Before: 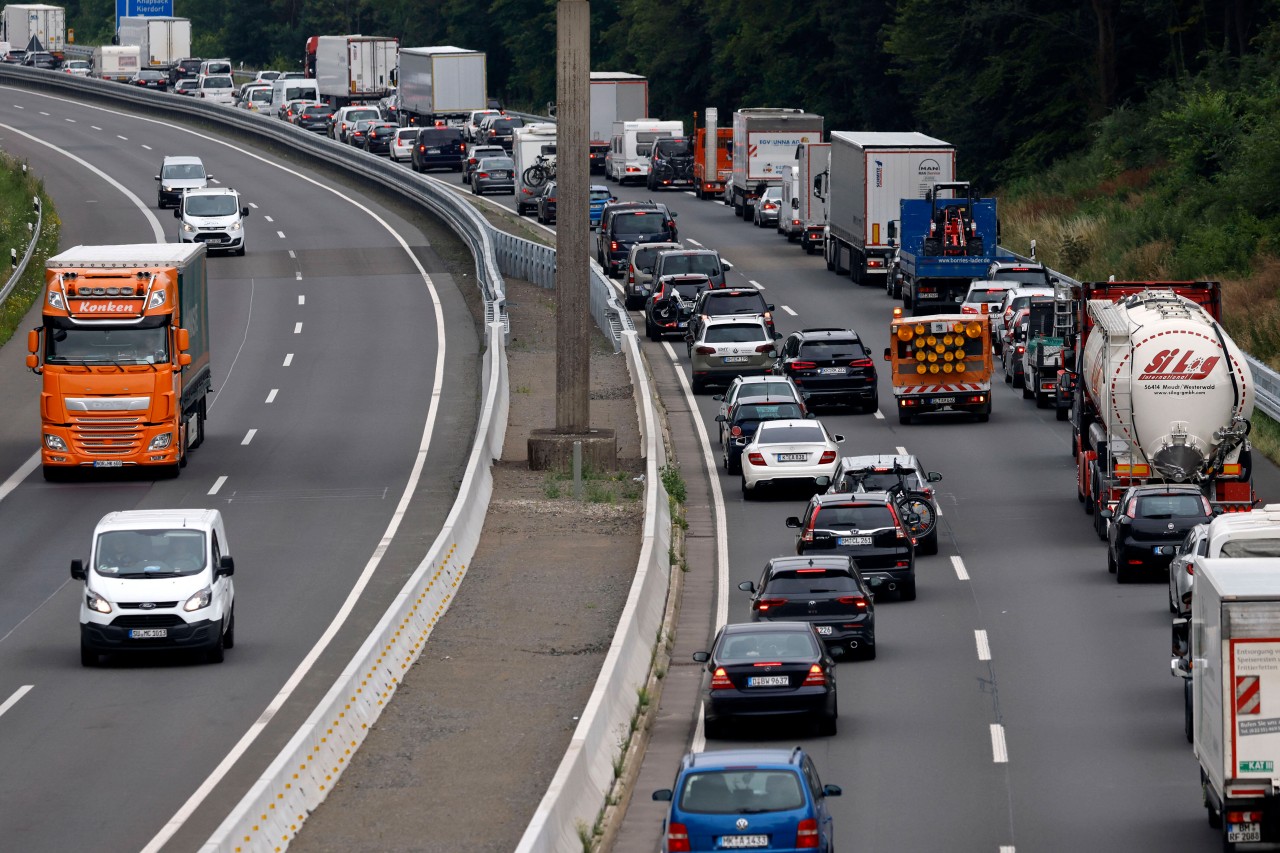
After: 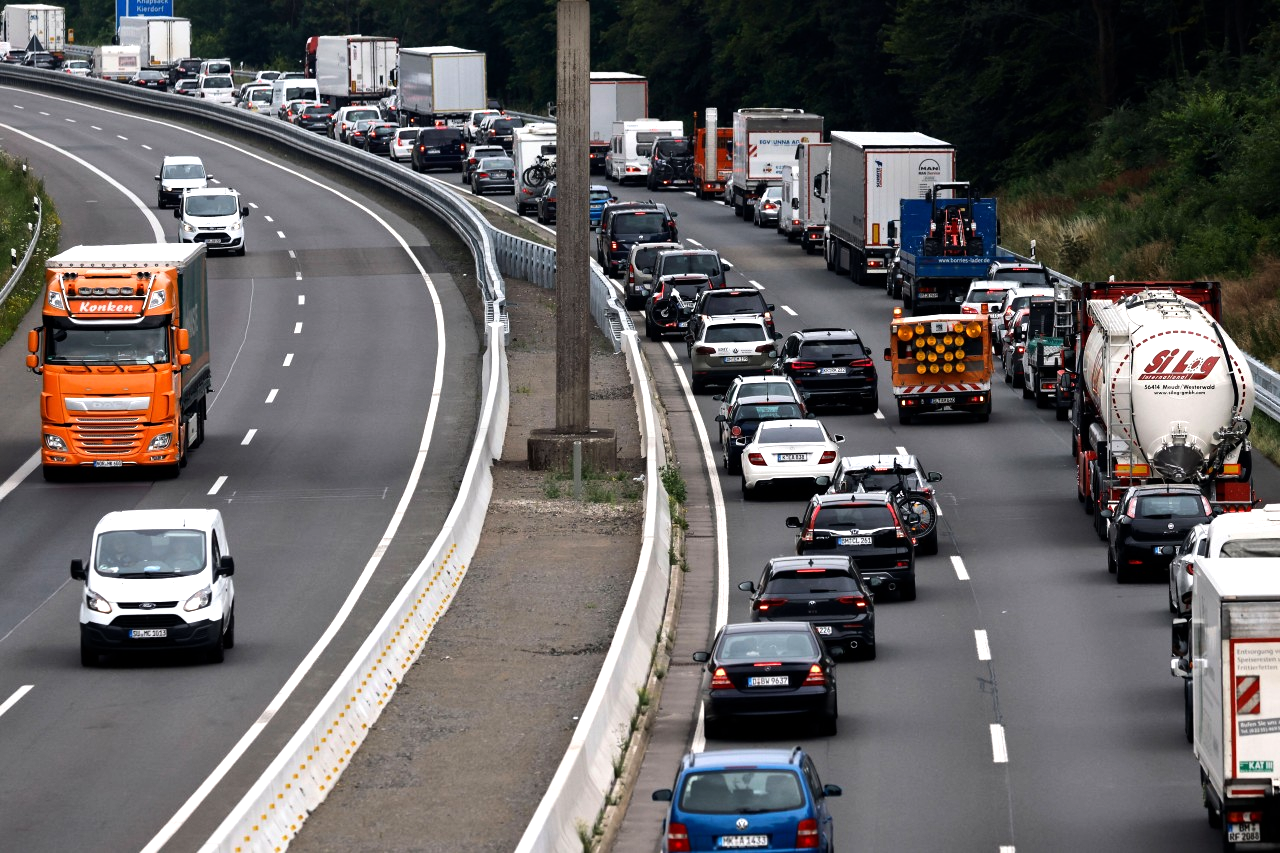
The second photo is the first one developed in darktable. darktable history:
tone equalizer: -8 EV -0.718 EV, -7 EV -0.701 EV, -6 EV -0.573 EV, -5 EV -0.37 EV, -3 EV 0.395 EV, -2 EV 0.6 EV, -1 EV 0.696 EV, +0 EV 0.744 EV, edges refinement/feathering 500, mask exposure compensation -1.57 EV, preserve details no
